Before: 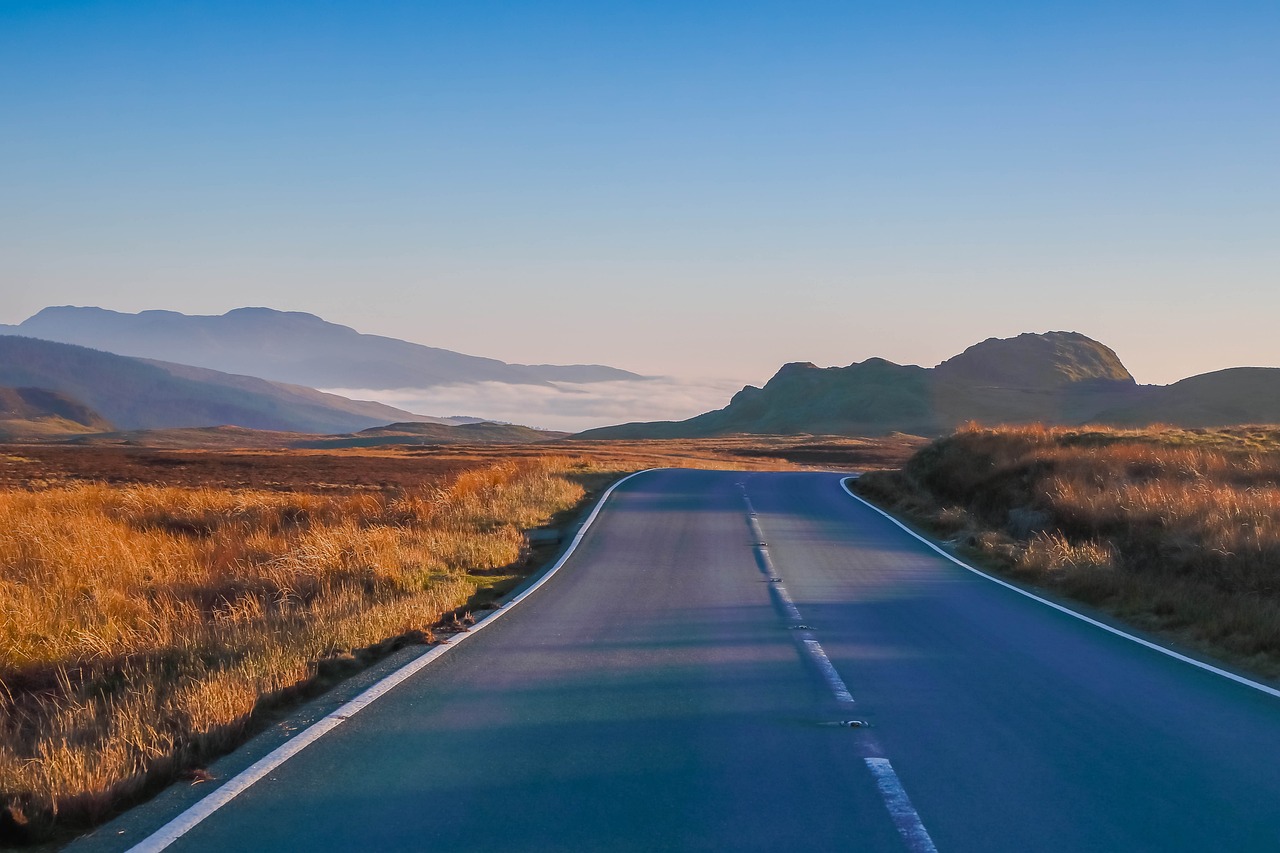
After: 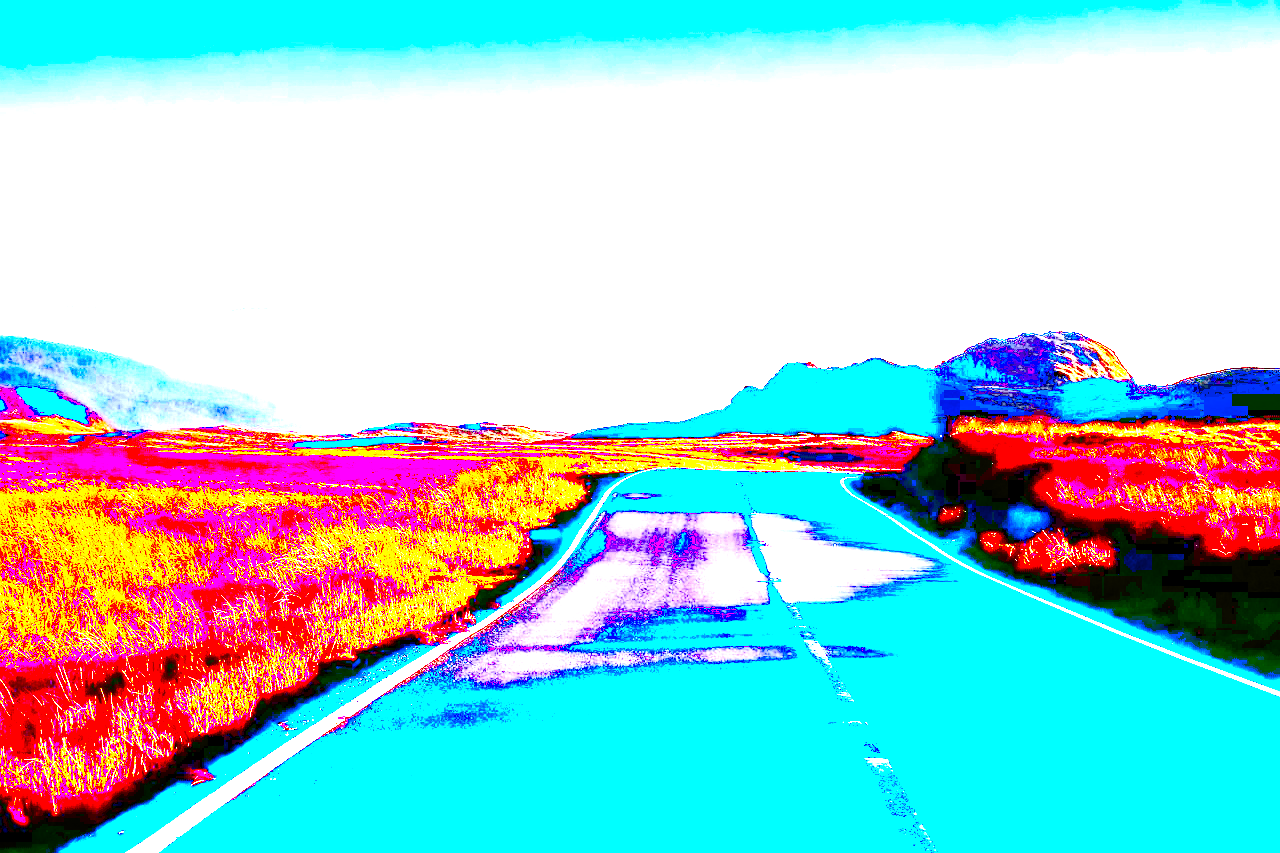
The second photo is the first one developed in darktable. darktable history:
contrast brightness saturation: contrast 0.25, saturation -0.31
exposure: black level correction 0.1, exposure 3 EV, compensate highlight preservation false
